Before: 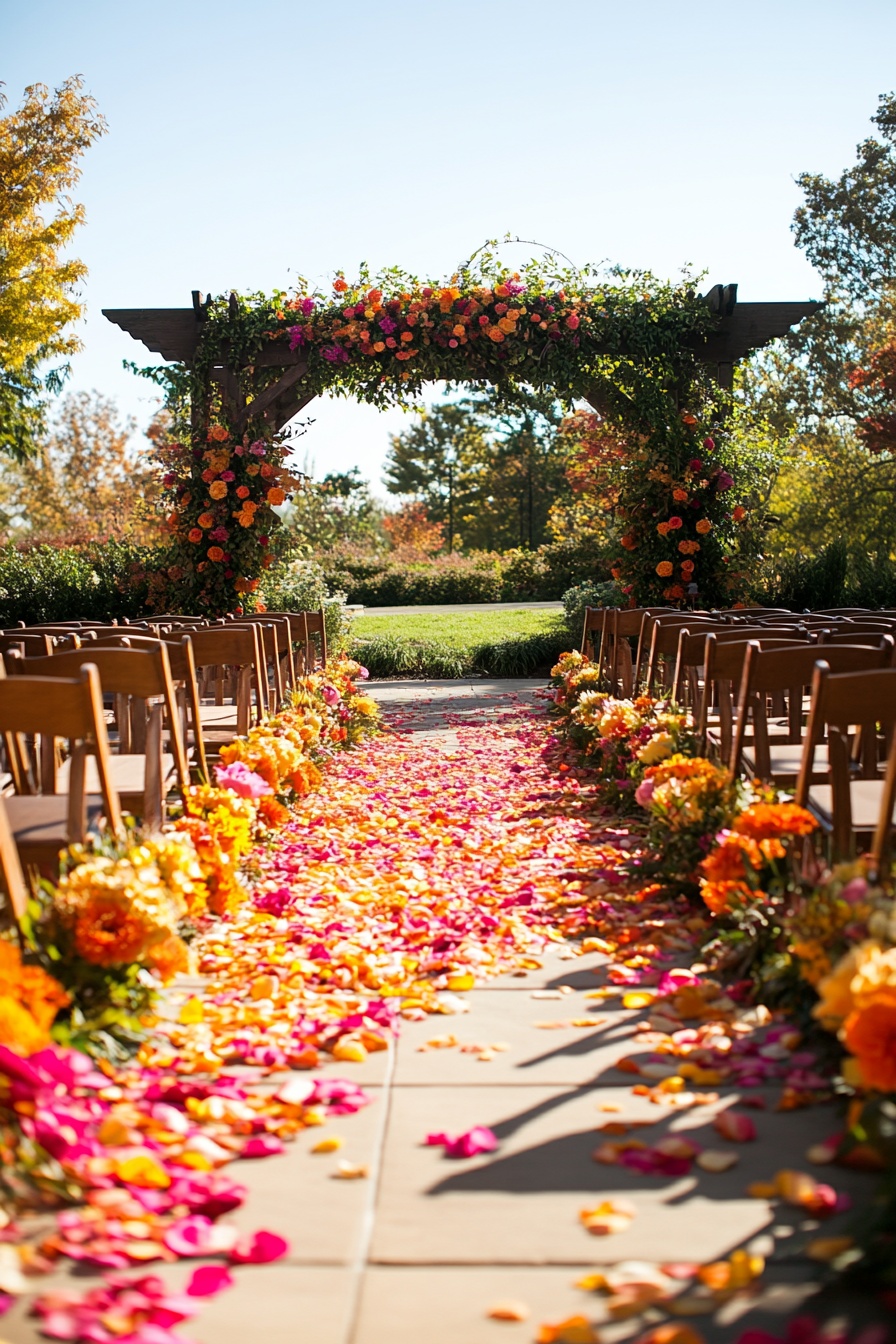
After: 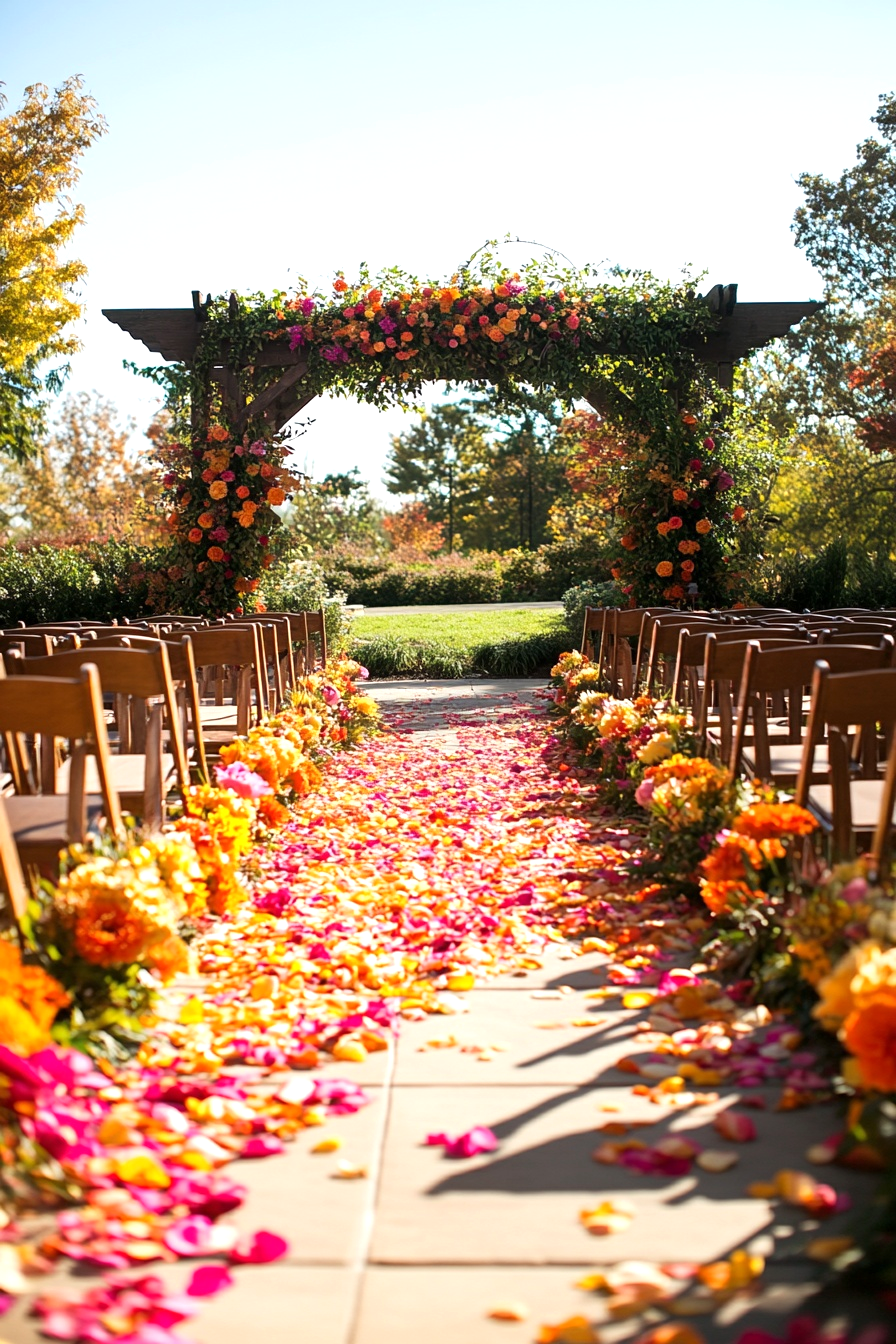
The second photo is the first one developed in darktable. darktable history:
exposure: exposure 0.298 EV, compensate highlight preservation false
